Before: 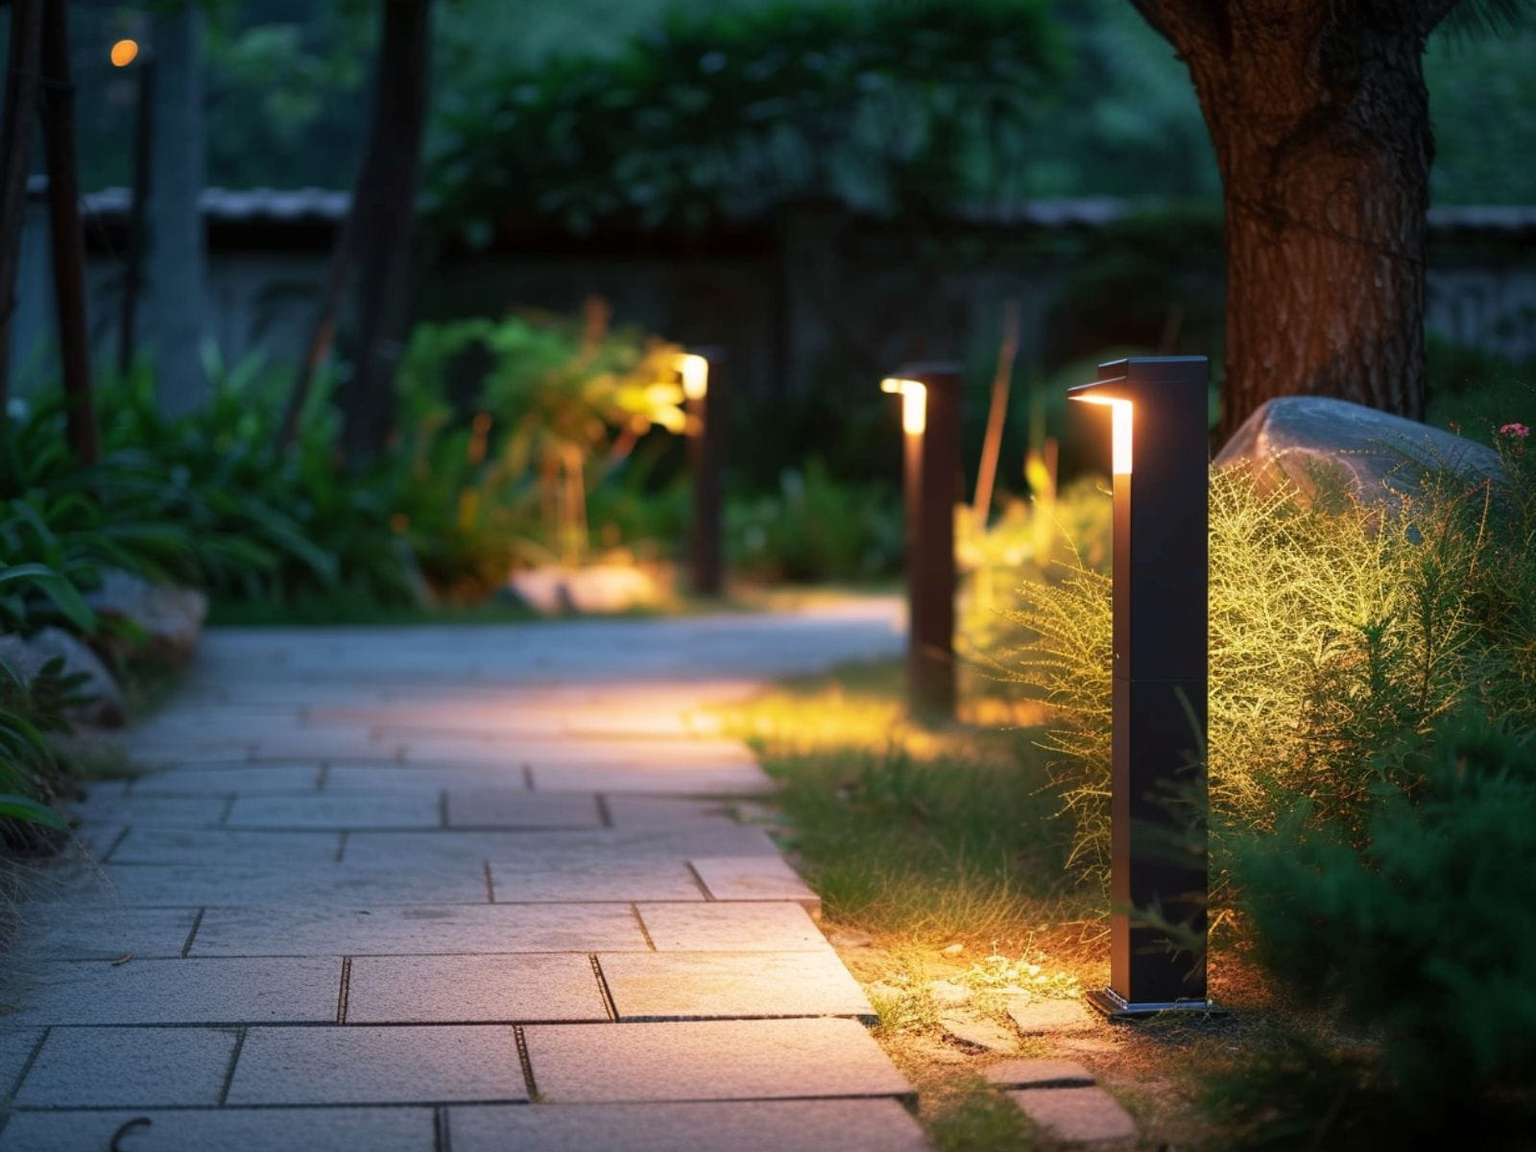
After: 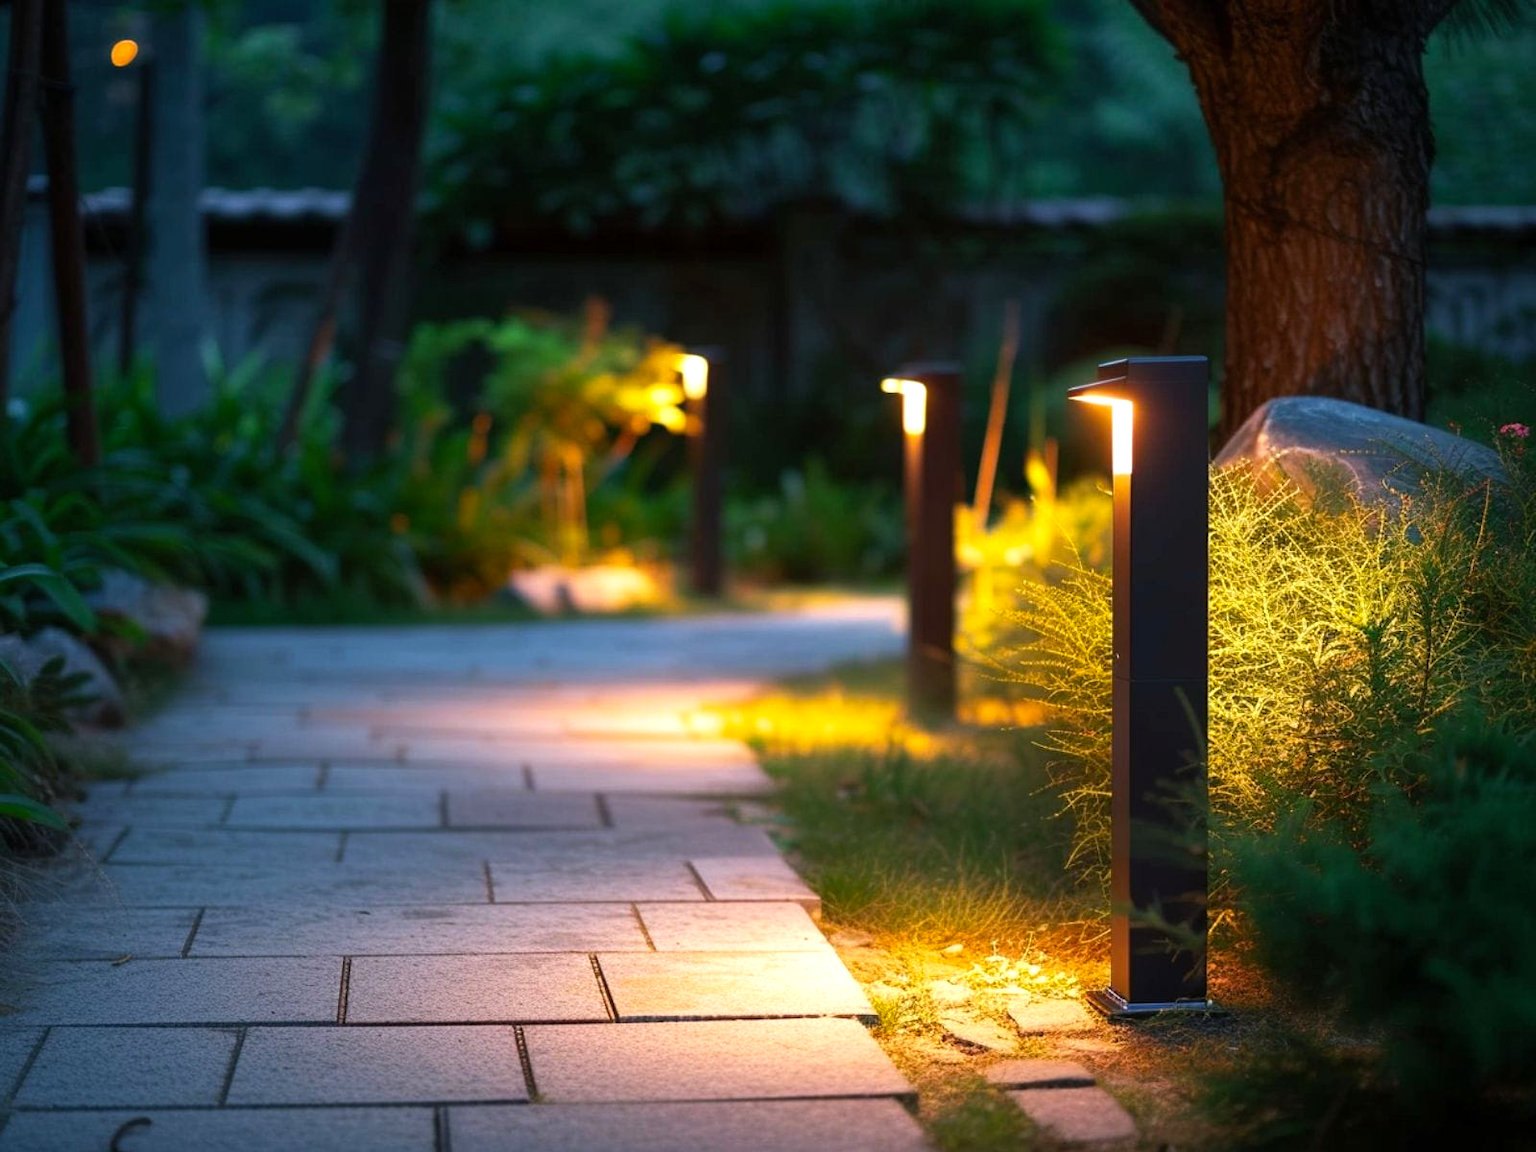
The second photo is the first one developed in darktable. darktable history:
color balance rgb: perceptual saturation grading › global saturation 19.724%, perceptual brilliance grading › highlights 9.533%, perceptual brilliance grading › shadows -4.878%
